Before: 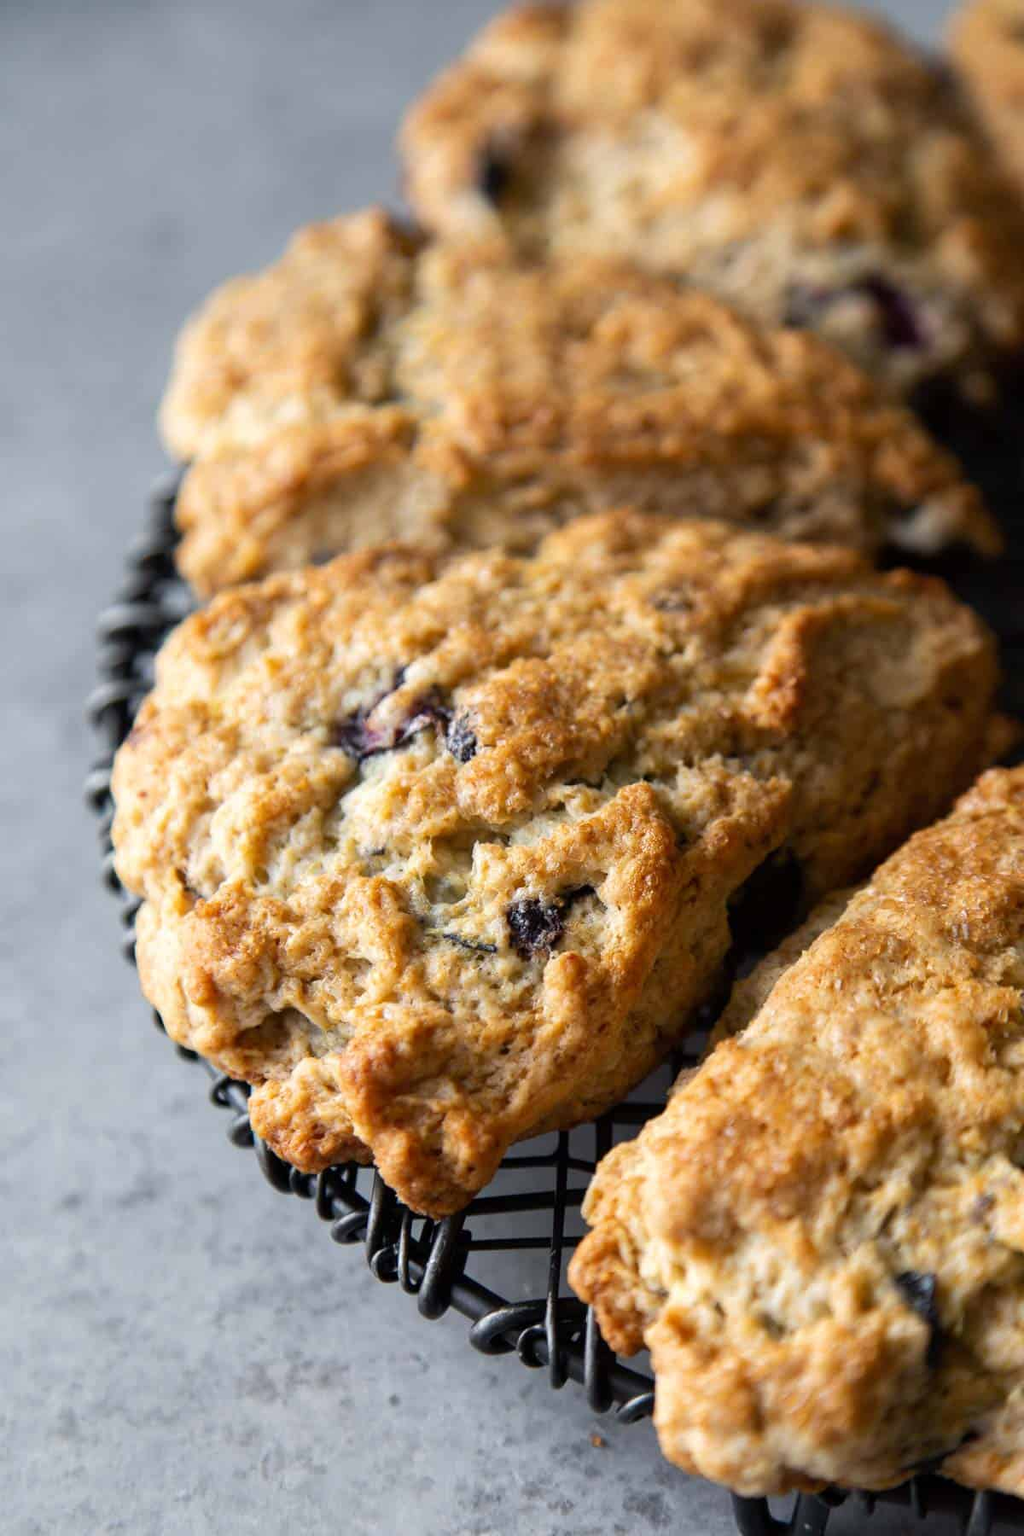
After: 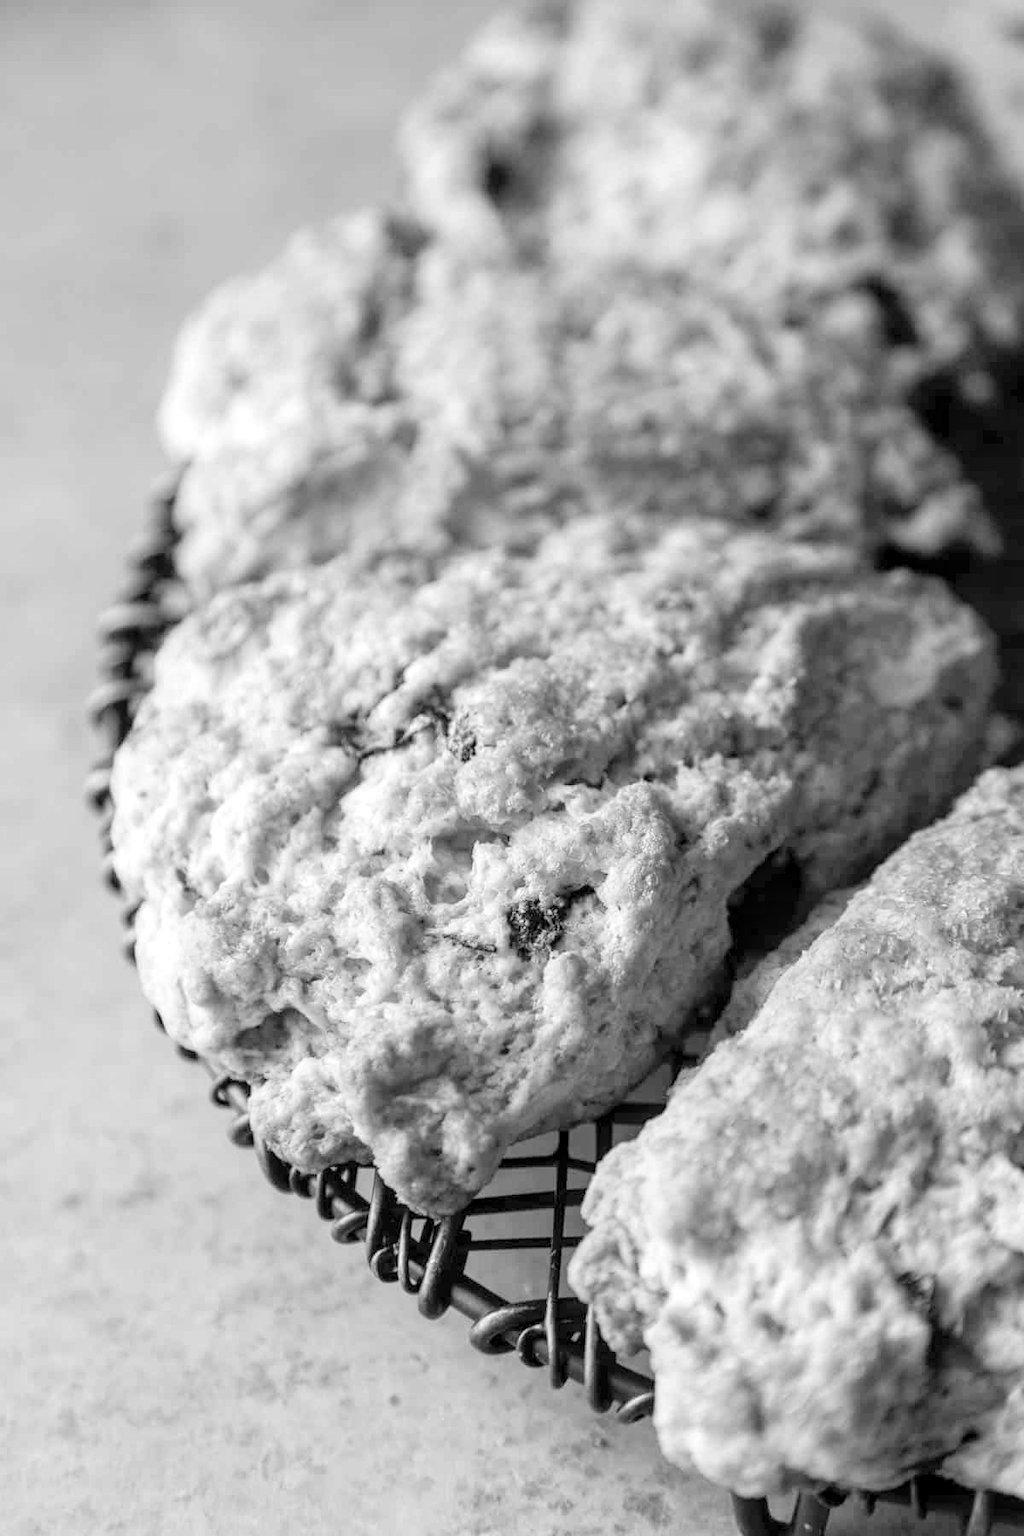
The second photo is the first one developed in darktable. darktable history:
monochrome: on, module defaults
local contrast: on, module defaults
global tonemap: drago (0.7, 100)
